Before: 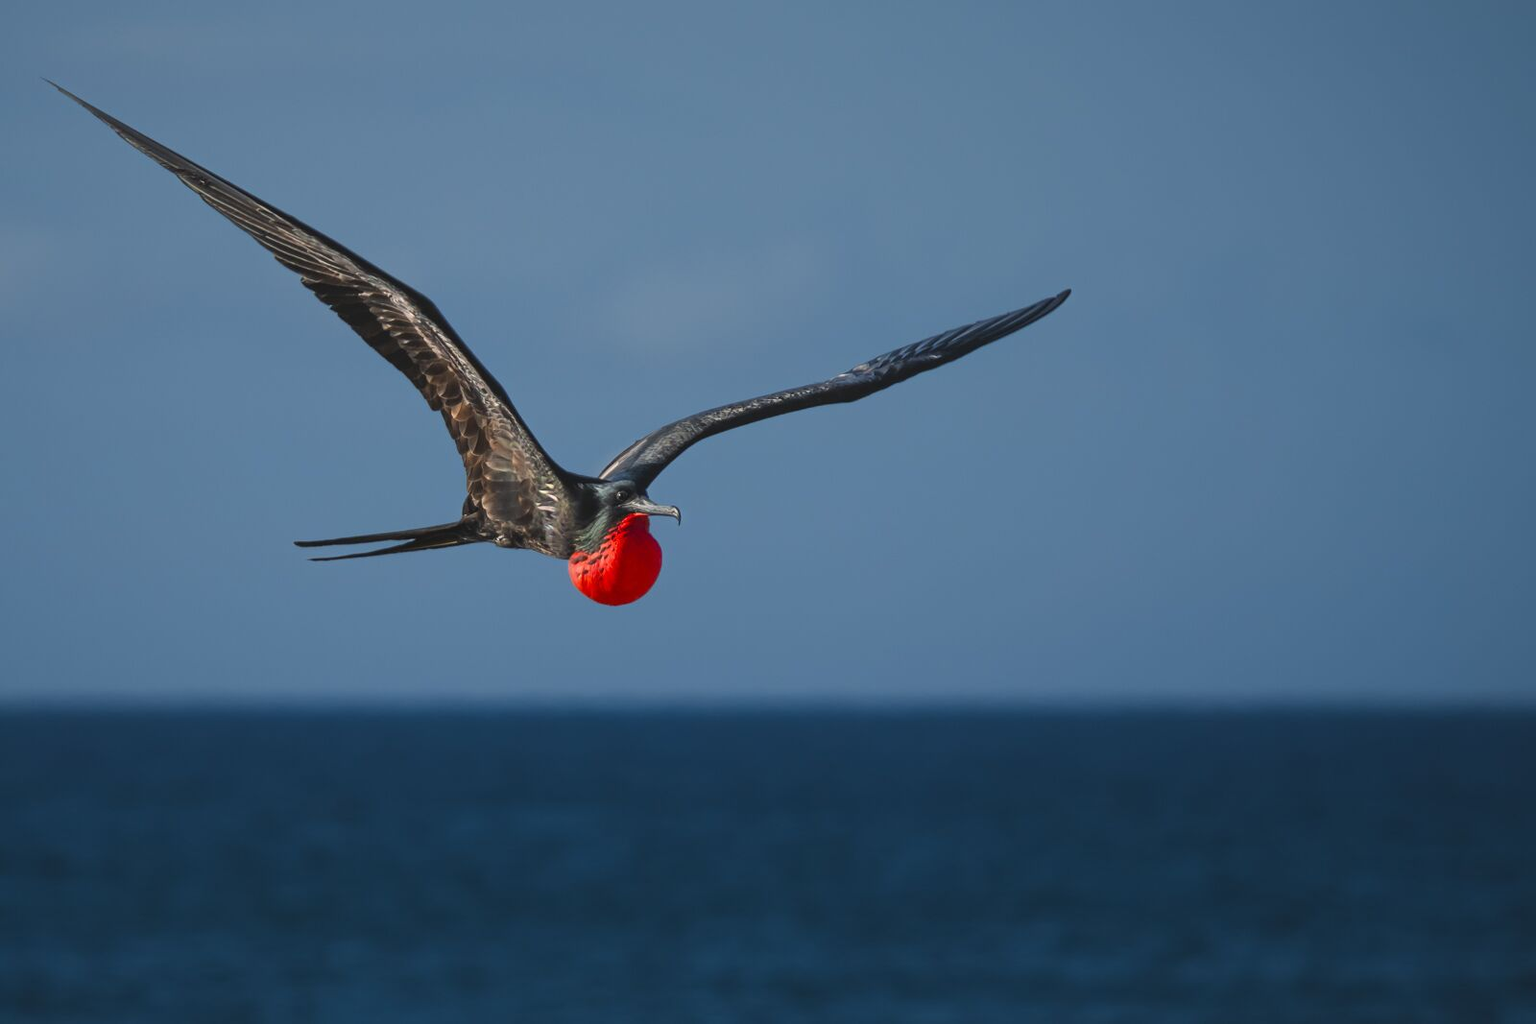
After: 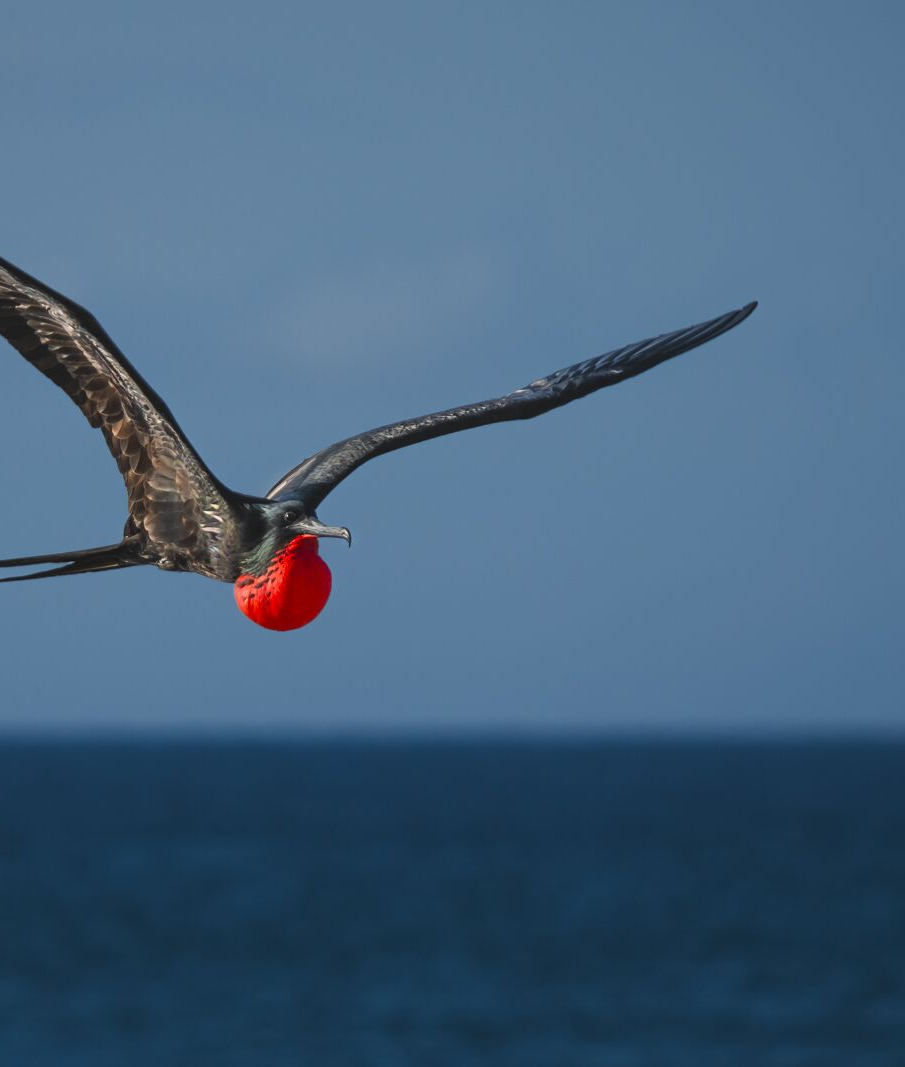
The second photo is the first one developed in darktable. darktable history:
crop and rotate: left 22.386%, right 21.002%
